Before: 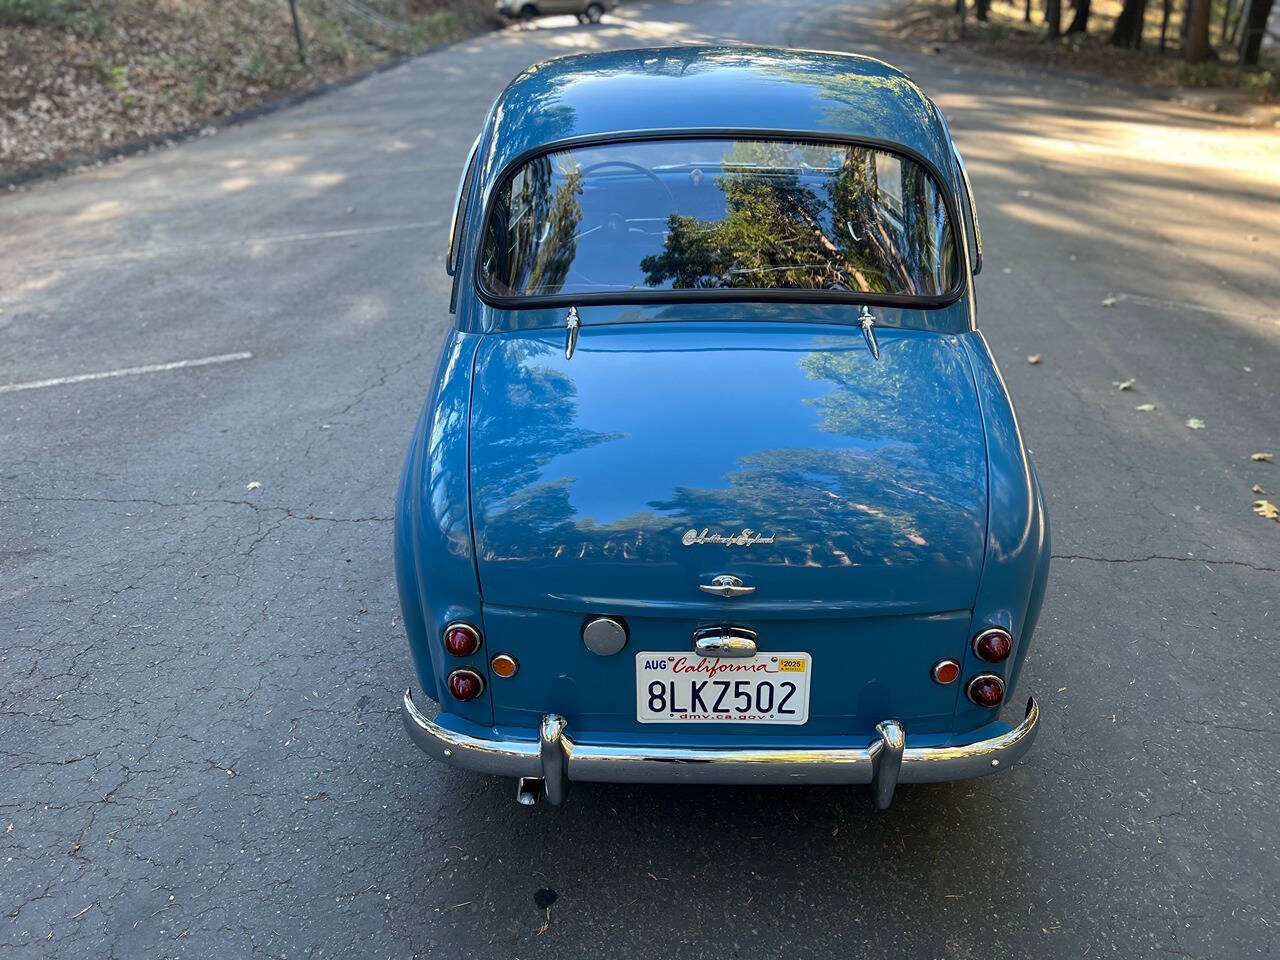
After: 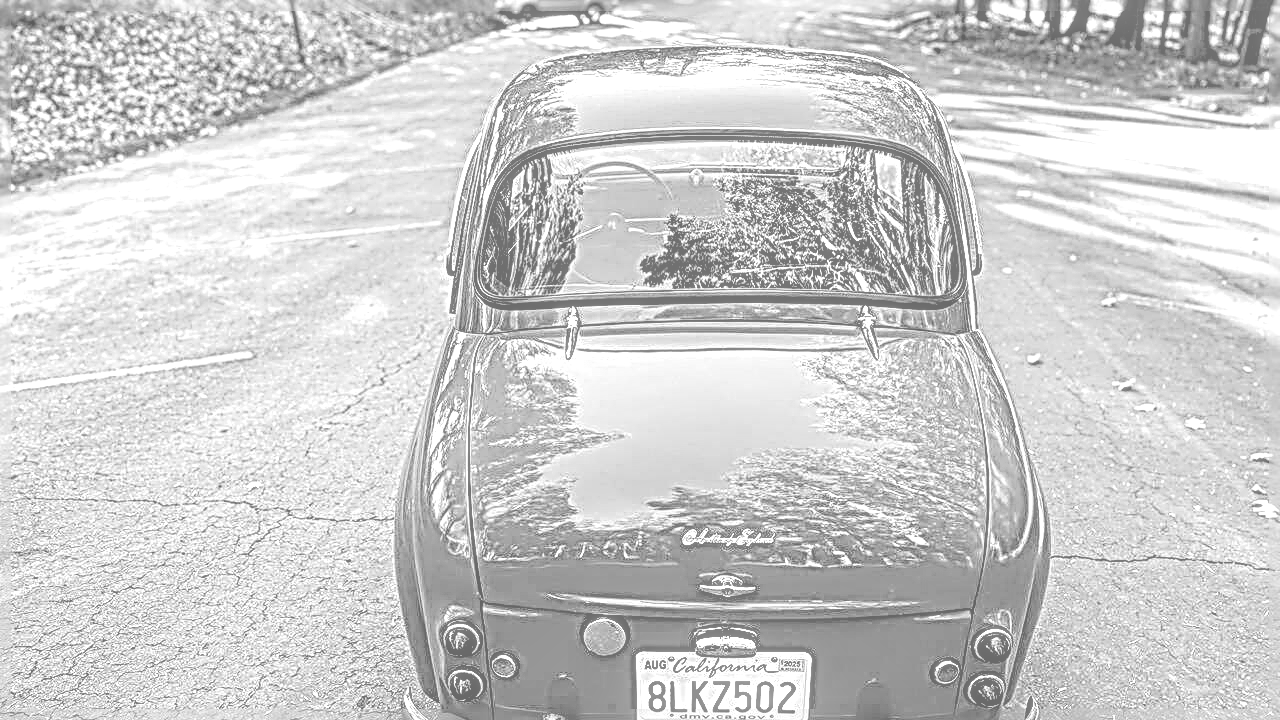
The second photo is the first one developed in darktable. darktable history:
crop: bottom 24.967%
local contrast: detail 203%
exposure: black level correction 0.001, exposure 0.14 EV, compensate highlight preservation false
color balance rgb: global offset › luminance -0.51%, perceptual saturation grading › global saturation 27.53%, perceptual saturation grading › highlights -25%, perceptual saturation grading › shadows 25%, perceptual brilliance grading › highlights 6.62%, perceptual brilliance grading › mid-tones 17.07%, perceptual brilliance grading › shadows -5.23%
sharpen: radius 4.001, amount 2
monochrome: on, module defaults
colorize: hue 43.2°, saturation 40%, version 1
